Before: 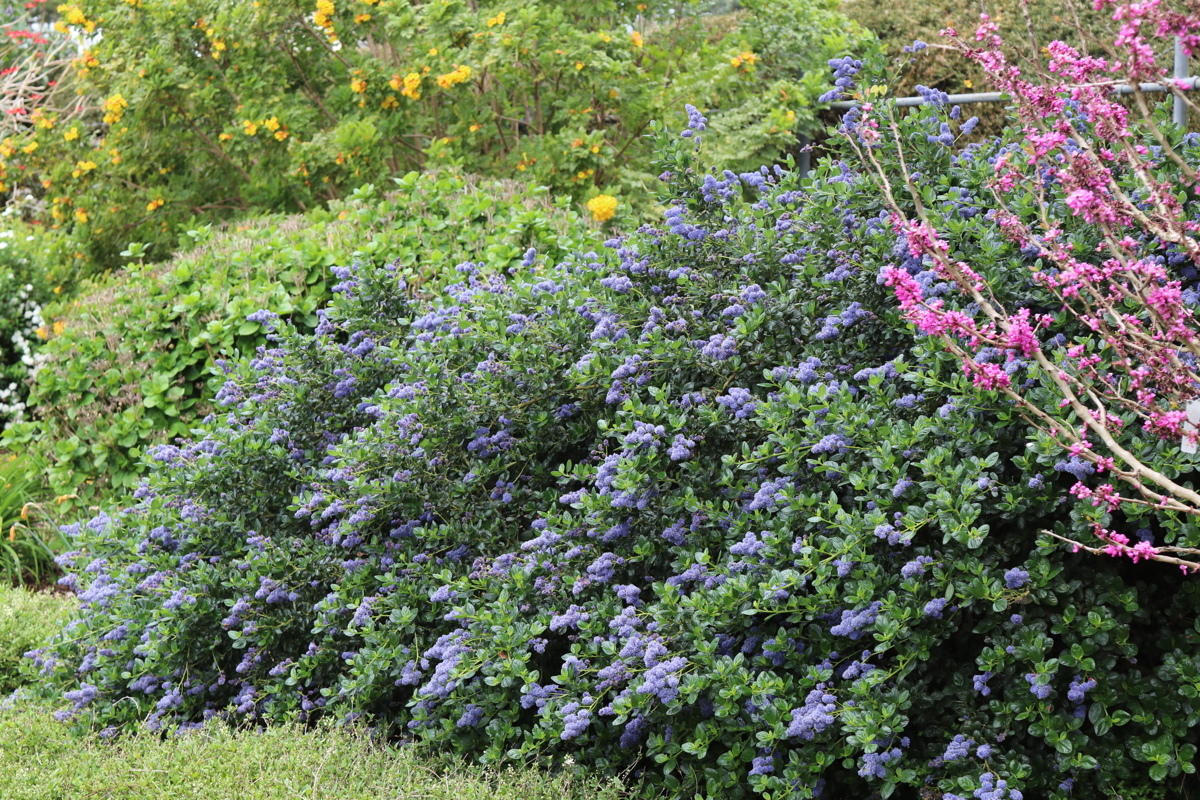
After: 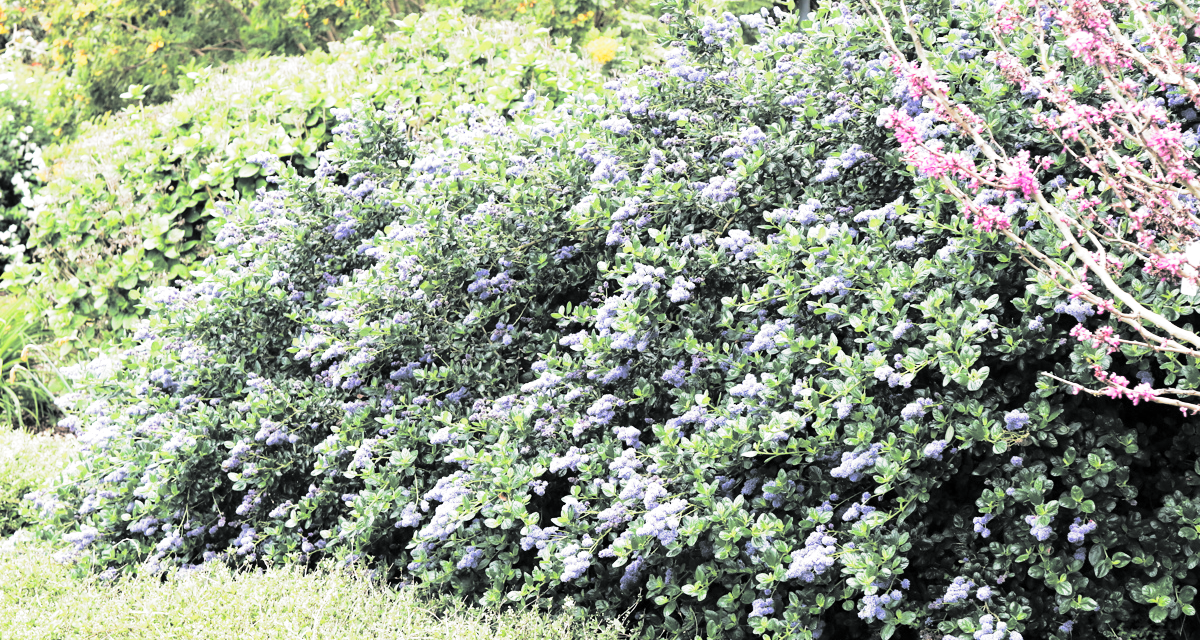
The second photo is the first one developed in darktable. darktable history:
exposure: black level correction 0.001, exposure 0.675 EV, compensate highlight preservation false
base curve: curves: ch0 [(0, 0) (0.028, 0.03) (0.121, 0.232) (0.46, 0.748) (0.859, 0.968) (1, 1)], preserve colors none
crop and rotate: top 19.998%
split-toning: shadows › hue 190.8°, shadows › saturation 0.05, highlights › hue 54°, highlights › saturation 0.05, compress 0%
white balance: emerald 1
